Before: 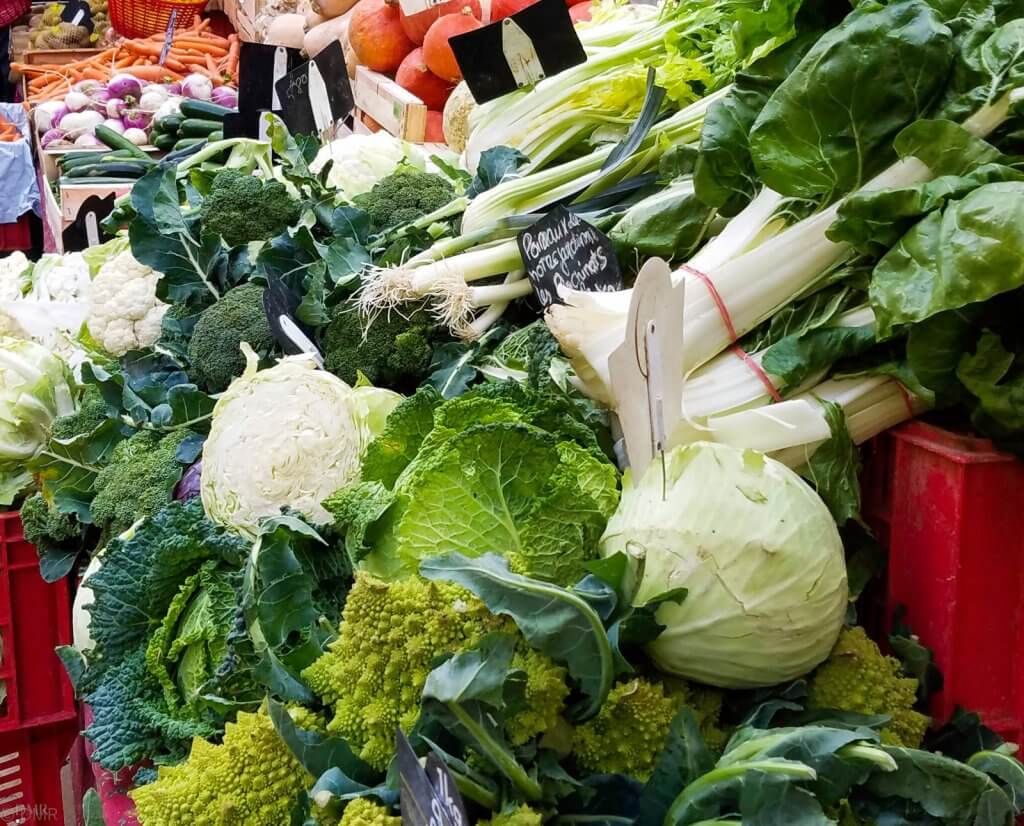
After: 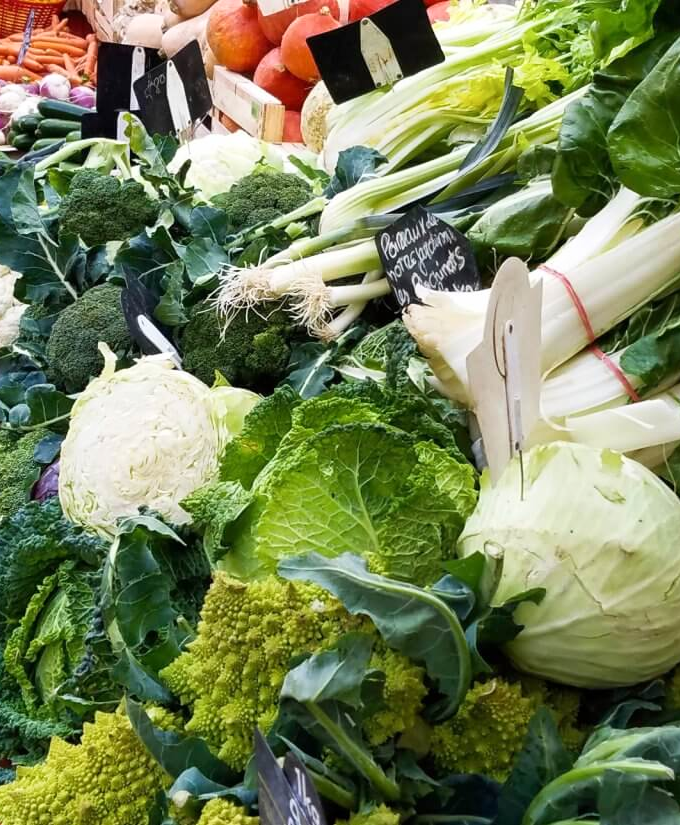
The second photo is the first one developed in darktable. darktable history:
crop and rotate: left 13.87%, right 19.661%
shadows and highlights: shadows 1.17, highlights 40.7
